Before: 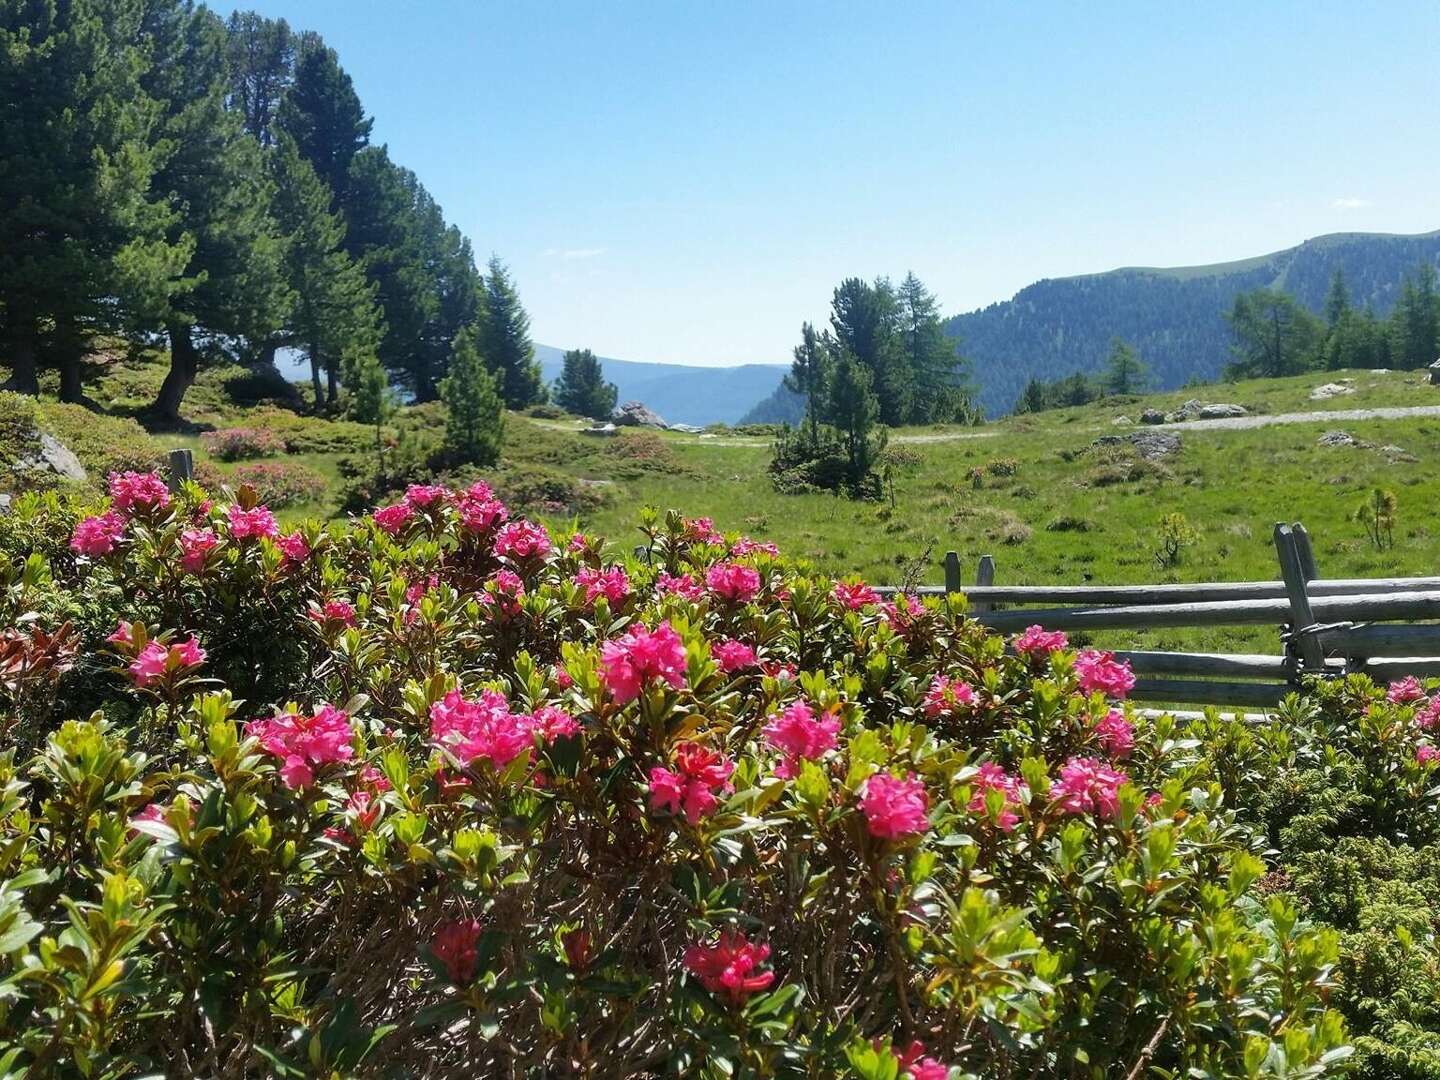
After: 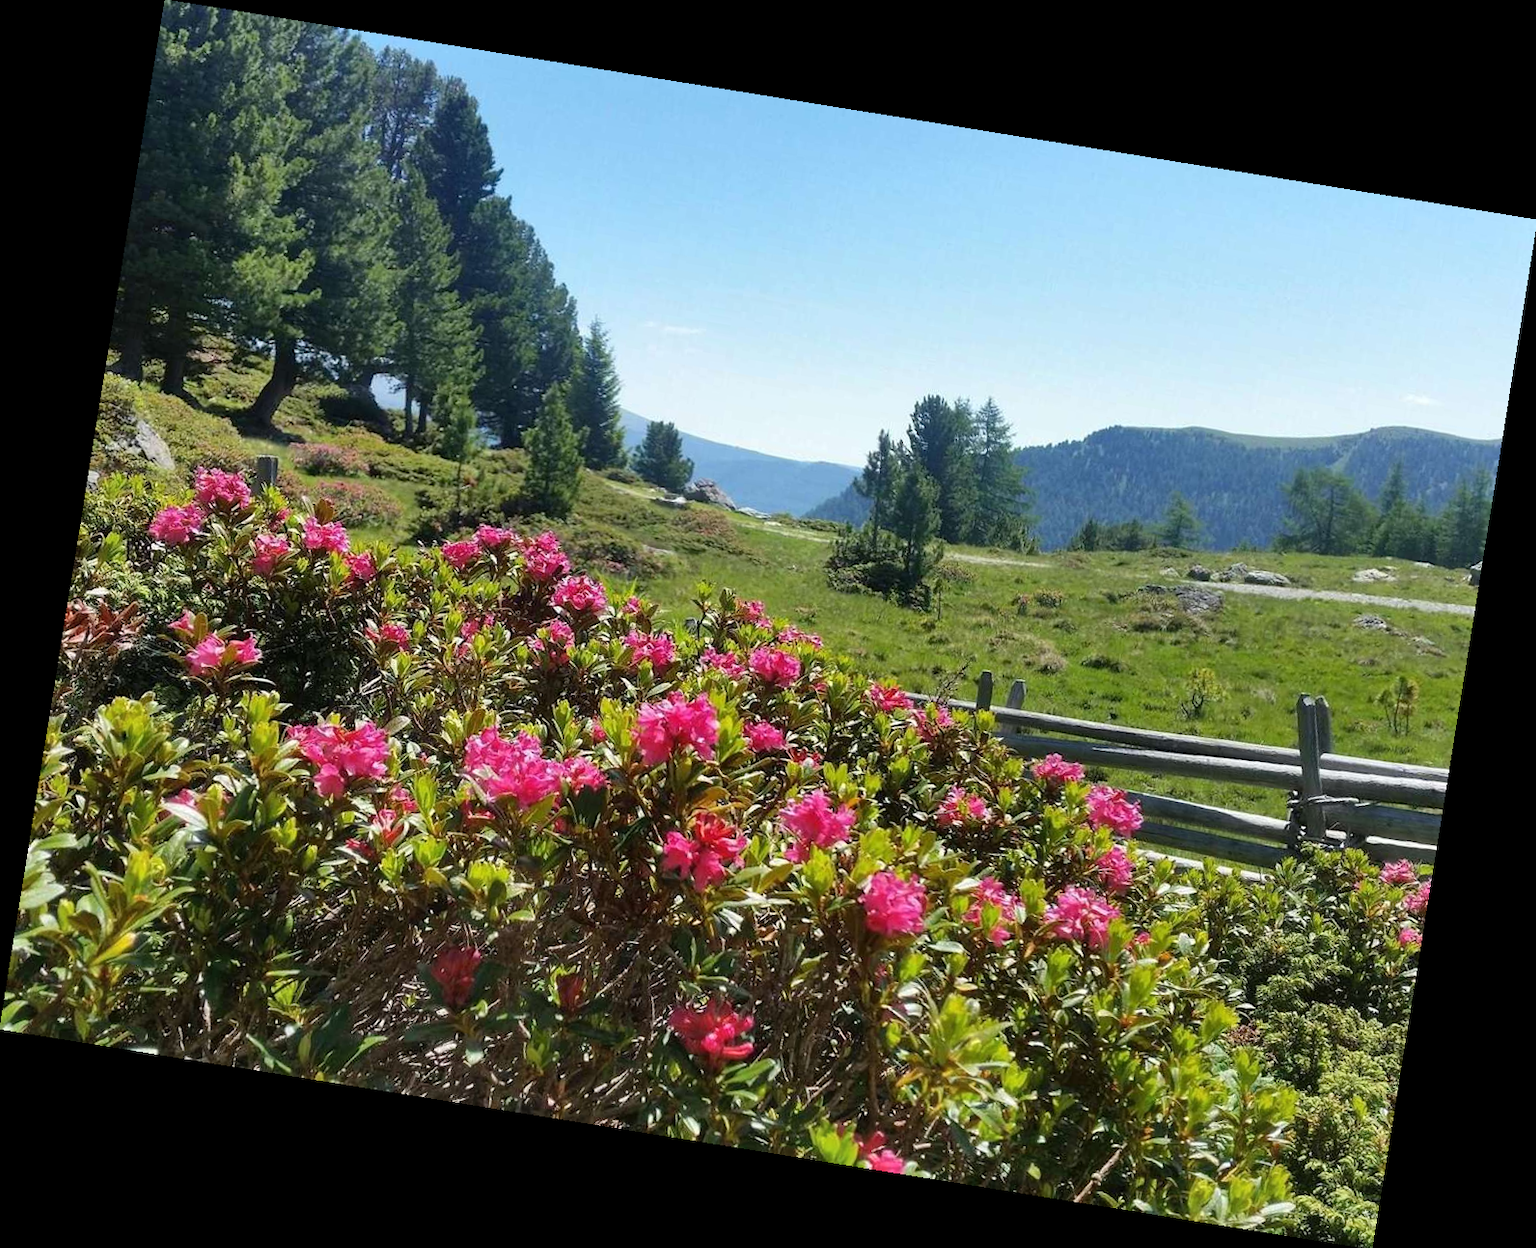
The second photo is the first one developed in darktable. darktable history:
rotate and perspective: rotation 9.12°, automatic cropping off
shadows and highlights: shadows 29.32, highlights -29.32, low approximation 0.01, soften with gaussian
